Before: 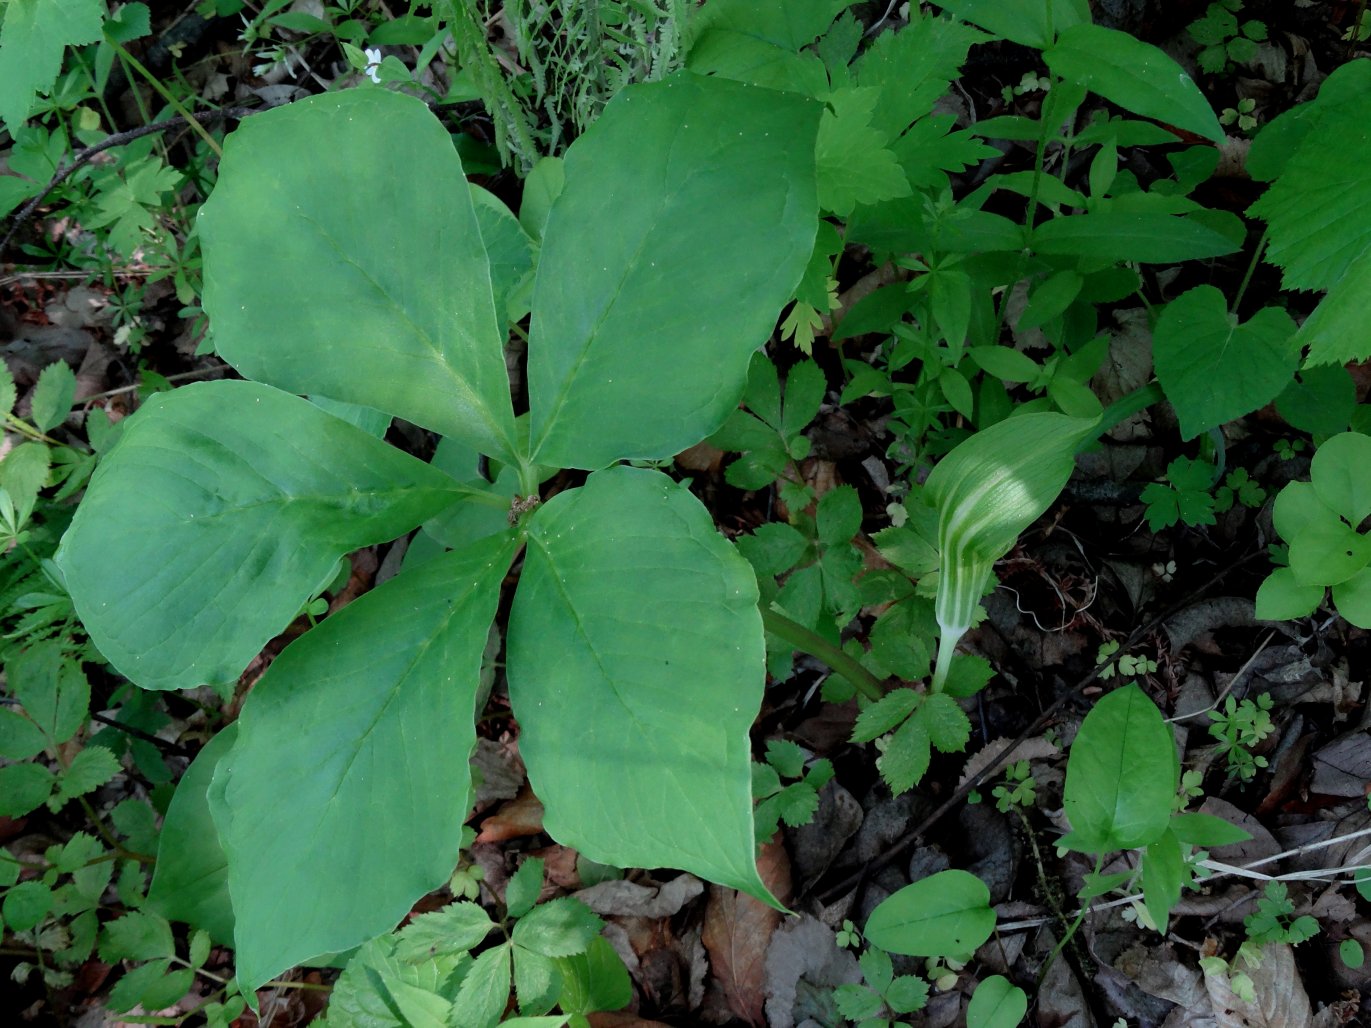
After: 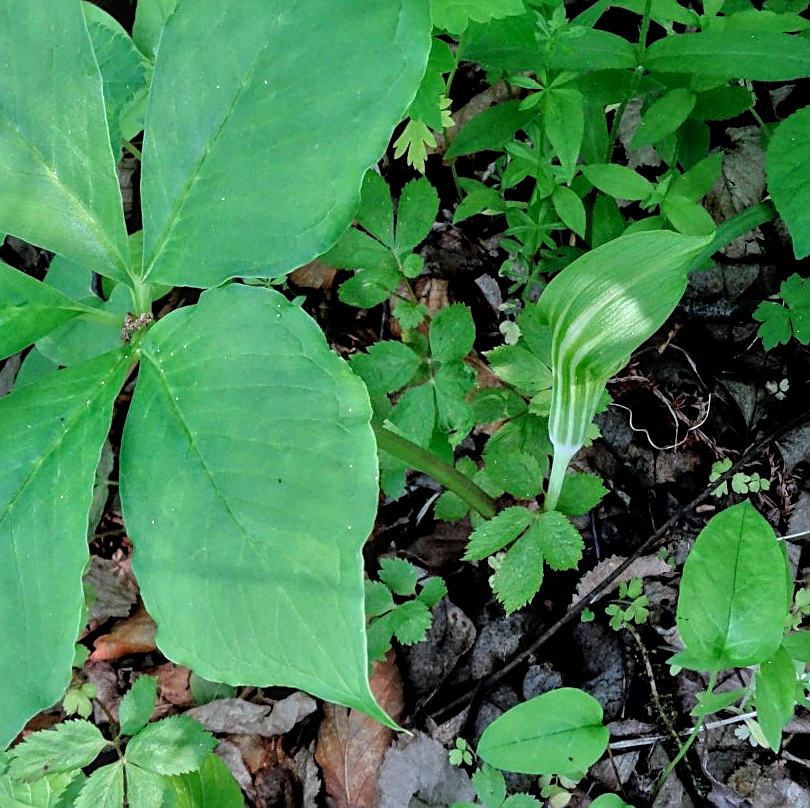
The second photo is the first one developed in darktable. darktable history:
tone equalizer: -7 EV 0.15 EV, -6 EV 0.6 EV, -5 EV 1.15 EV, -4 EV 1.33 EV, -3 EV 1.15 EV, -2 EV 0.6 EV, -1 EV 0.15 EV, mask exposure compensation -0.5 EV
crop and rotate: left 28.256%, top 17.734%, right 12.656%, bottom 3.573%
local contrast: on, module defaults
white balance: red 1.009, blue 1.027
sharpen: on, module defaults
